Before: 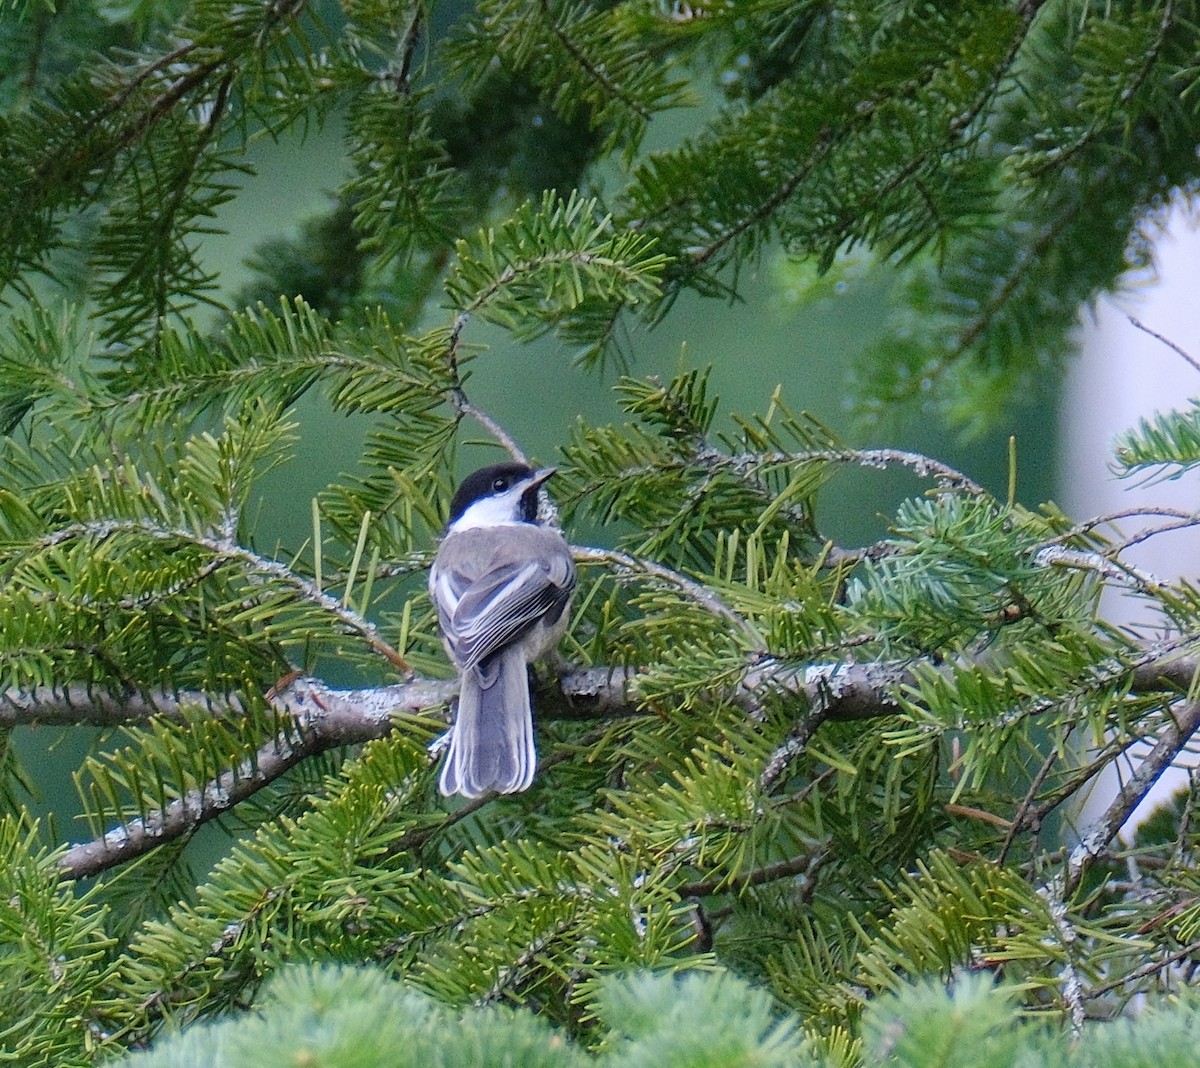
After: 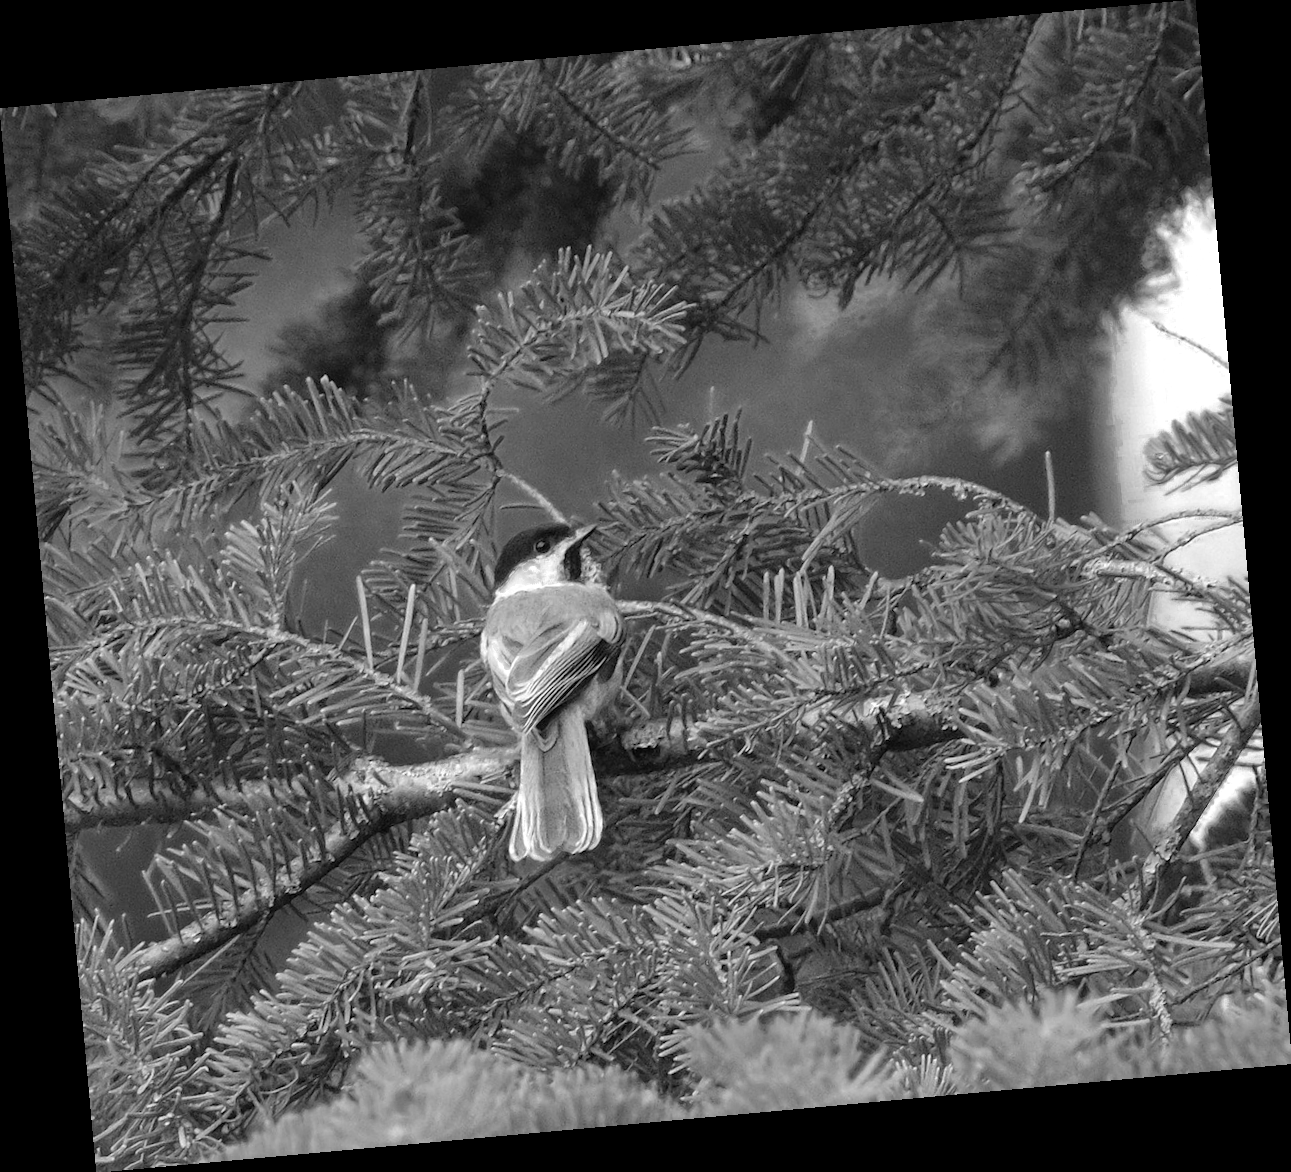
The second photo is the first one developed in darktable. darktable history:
rotate and perspective: rotation -5.2°, automatic cropping off
color zones: curves: ch0 [(0.002, 0.589) (0.107, 0.484) (0.146, 0.249) (0.217, 0.352) (0.309, 0.525) (0.39, 0.404) (0.455, 0.169) (0.597, 0.055) (0.724, 0.212) (0.775, 0.691) (0.869, 0.571) (1, 0.587)]; ch1 [(0, 0) (0.143, 0) (0.286, 0) (0.429, 0) (0.571, 0) (0.714, 0) (0.857, 0)]
